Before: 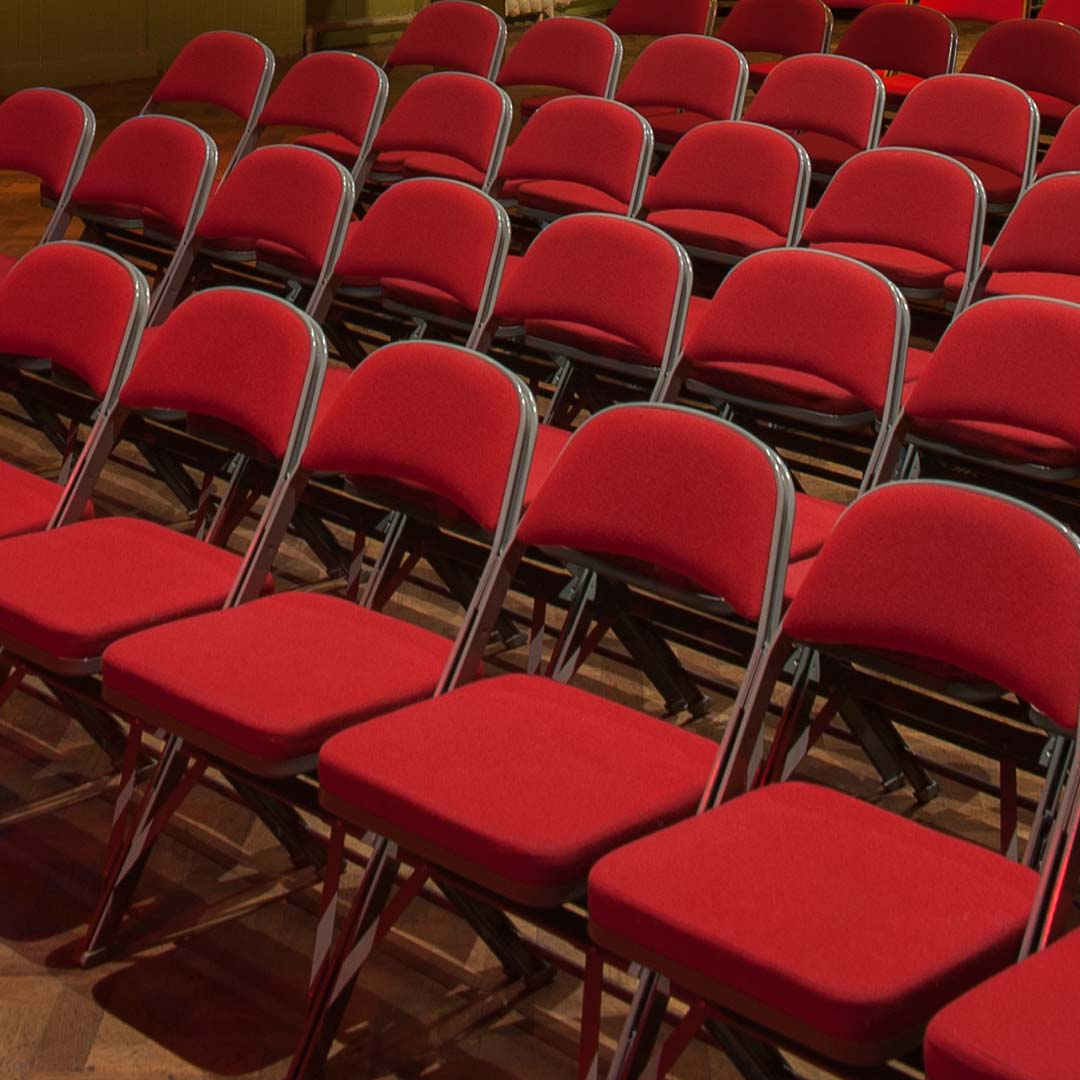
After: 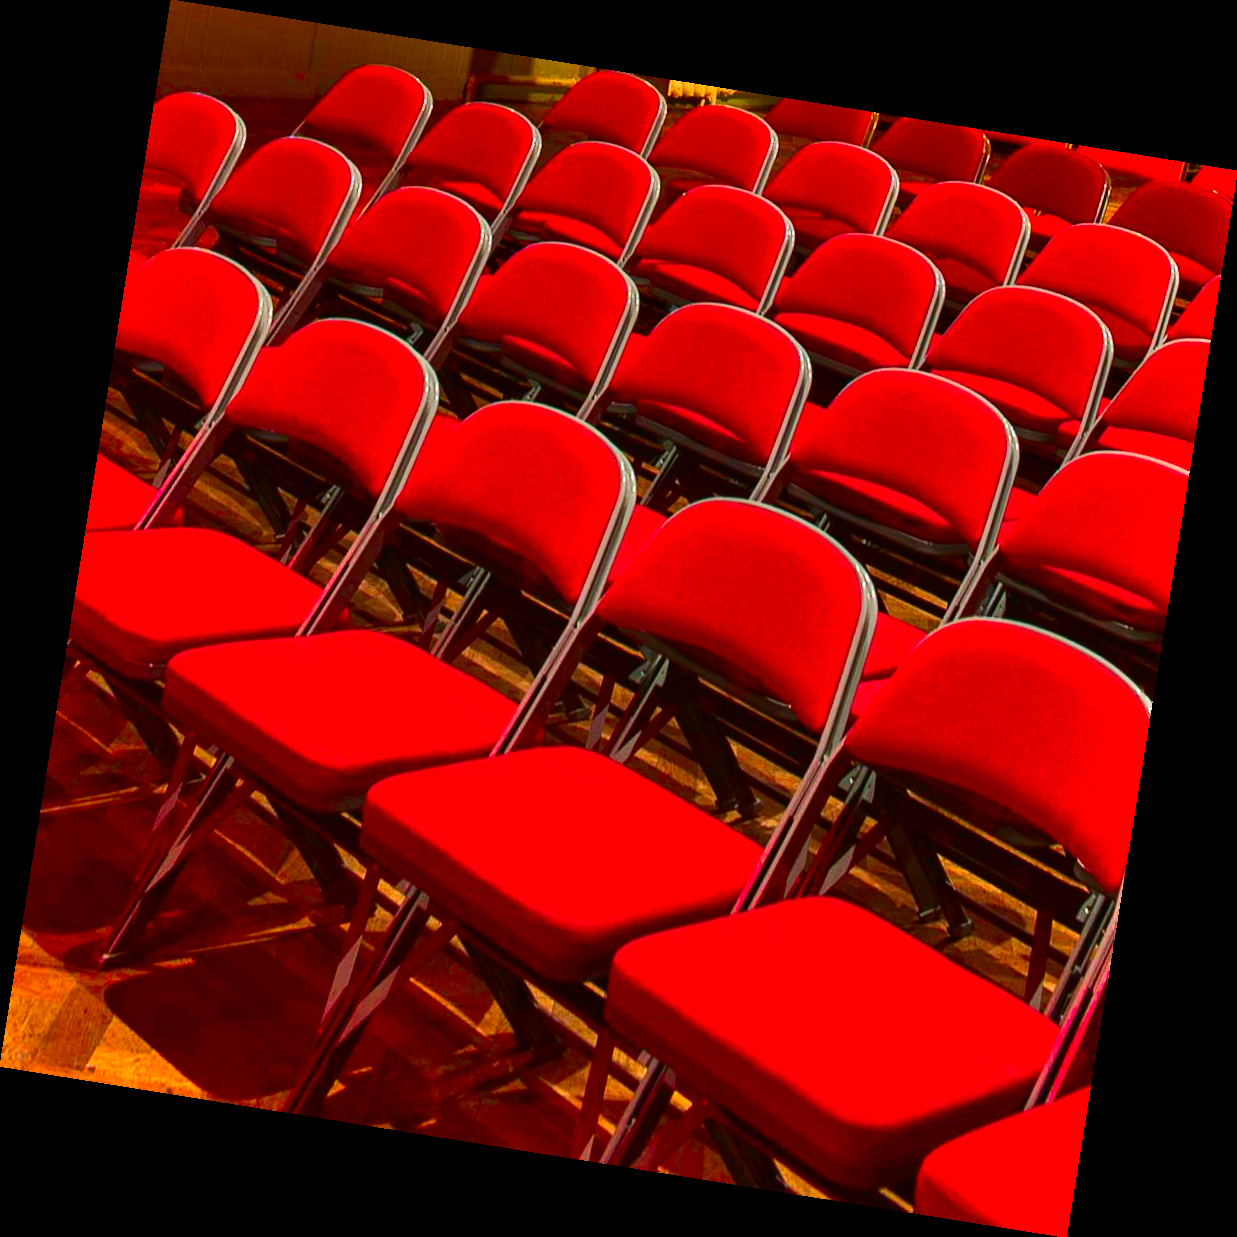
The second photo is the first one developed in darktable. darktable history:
rotate and perspective: rotation 9.12°, automatic cropping off
shadows and highlights: low approximation 0.01, soften with gaussian
contrast brightness saturation: contrast 0.26, brightness 0.02, saturation 0.87
